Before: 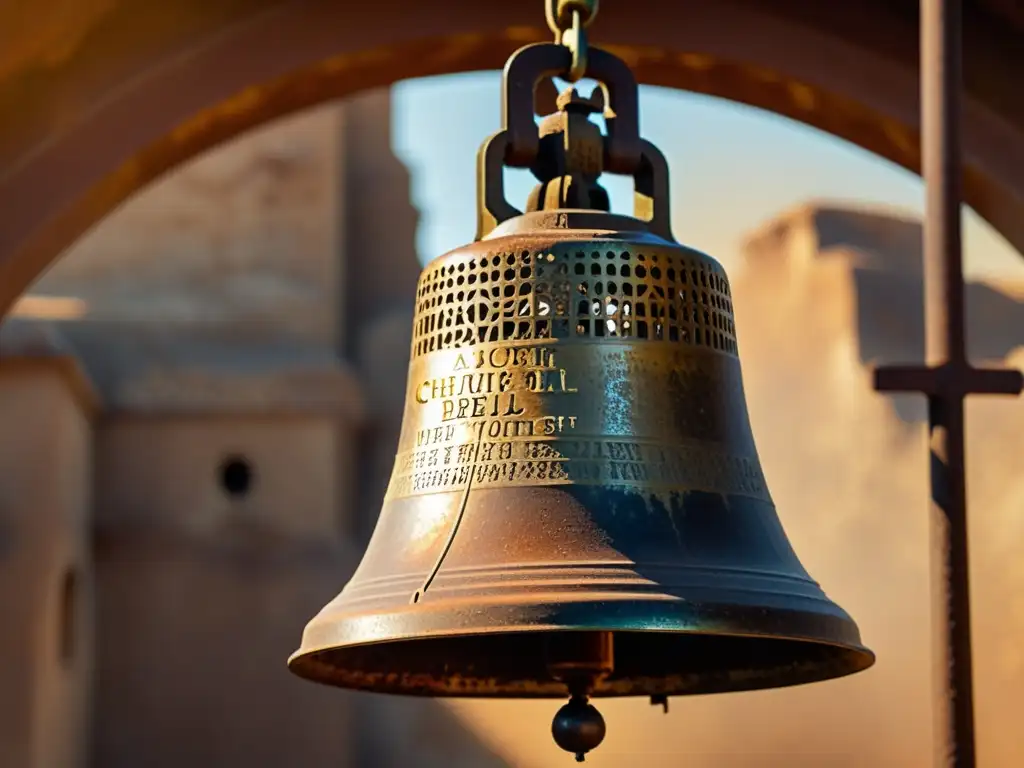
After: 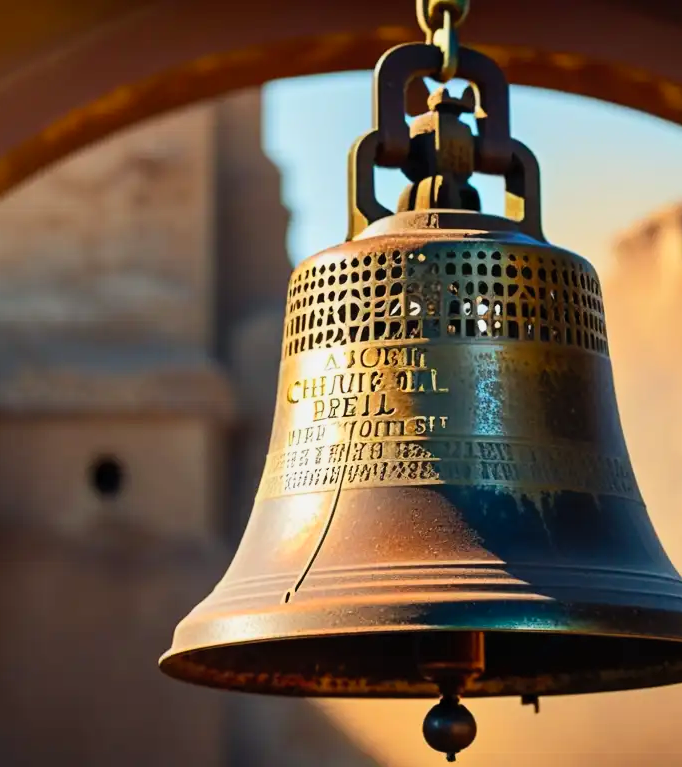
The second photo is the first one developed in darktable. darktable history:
crop and rotate: left 12.648%, right 20.685%
contrast brightness saturation: contrast 0.2, brightness 0.16, saturation 0.22
exposure: exposure -0.293 EV, compensate highlight preservation false
